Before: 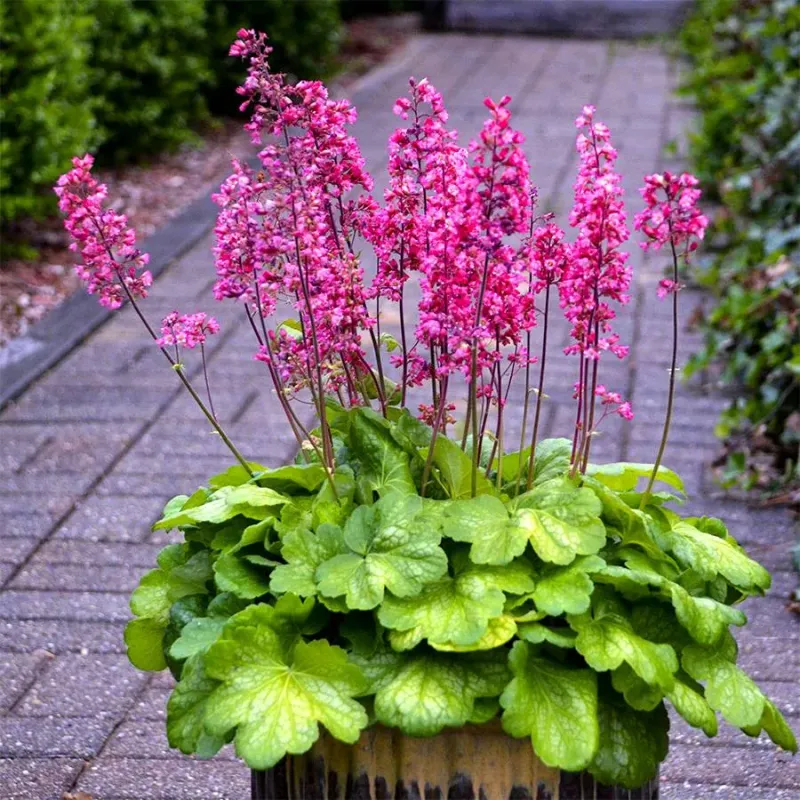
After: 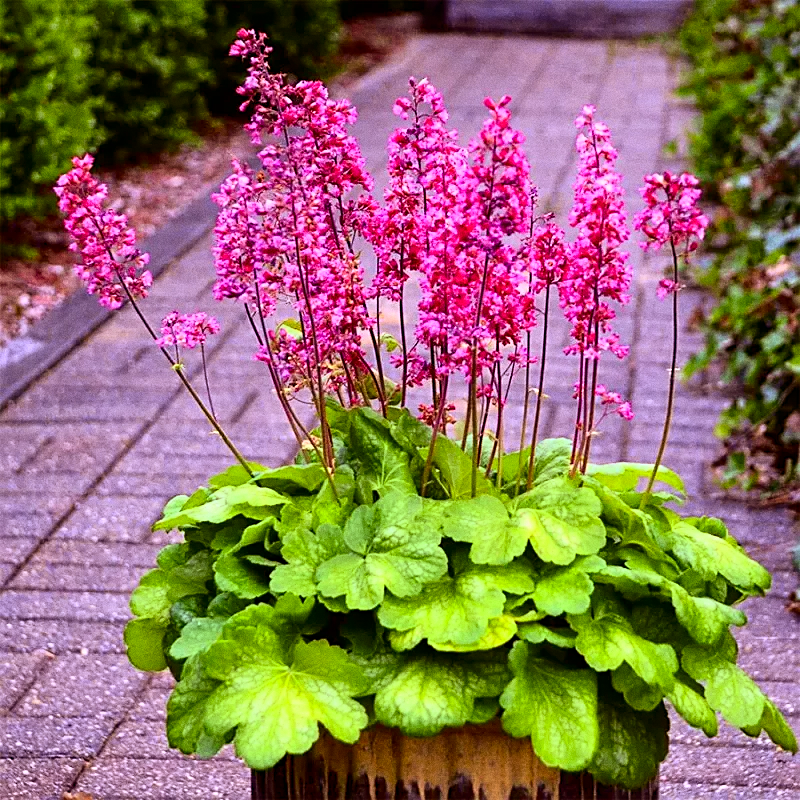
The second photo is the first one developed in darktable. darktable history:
sharpen: on, module defaults
grain: coarseness 0.09 ISO
rgb levels: mode RGB, independent channels, levels [[0, 0.5, 1], [0, 0.521, 1], [0, 0.536, 1]]
tone curve: curves: ch0 [(0, 0) (0.091, 0.075) (0.409, 0.457) (0.733, 0.82) (0.844, 0.908) (0.909, 0.942) (1, 0.973)]; ch1 [(0, 0) (0.437, 0.404) (0.5, 0.5) (0.529, 0.556) (0.58, 0.606) (0.616, 0.654) (1, 1)]; ch2 [(0, 0) (0.442, 0.415) (0.5, 0.5) (0.535, 0.557) (0.585, 0.62) (1, 1)], color space Lab, independent channels, preserve colors none
